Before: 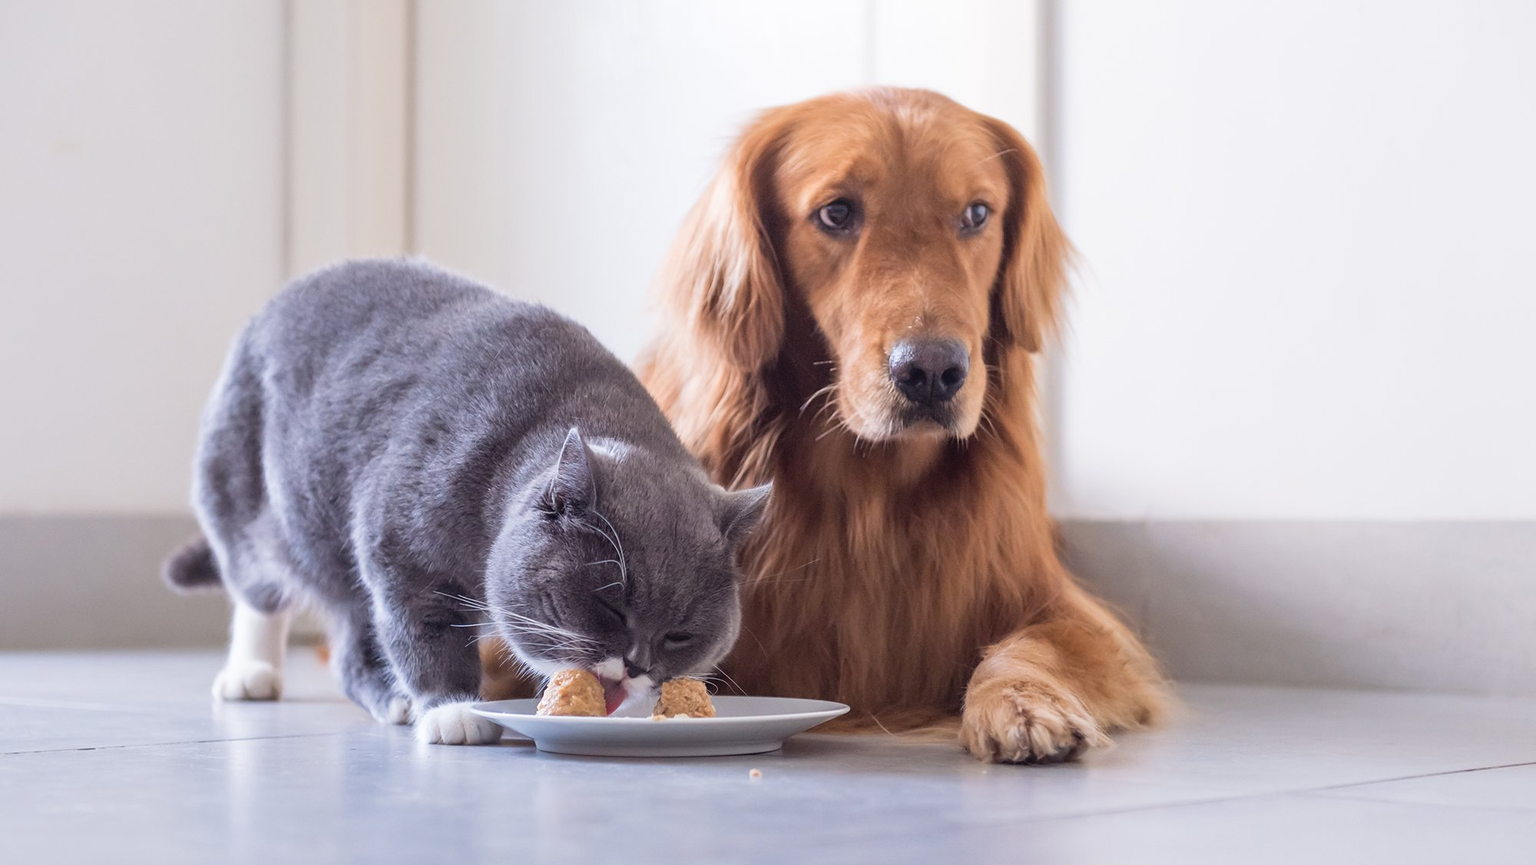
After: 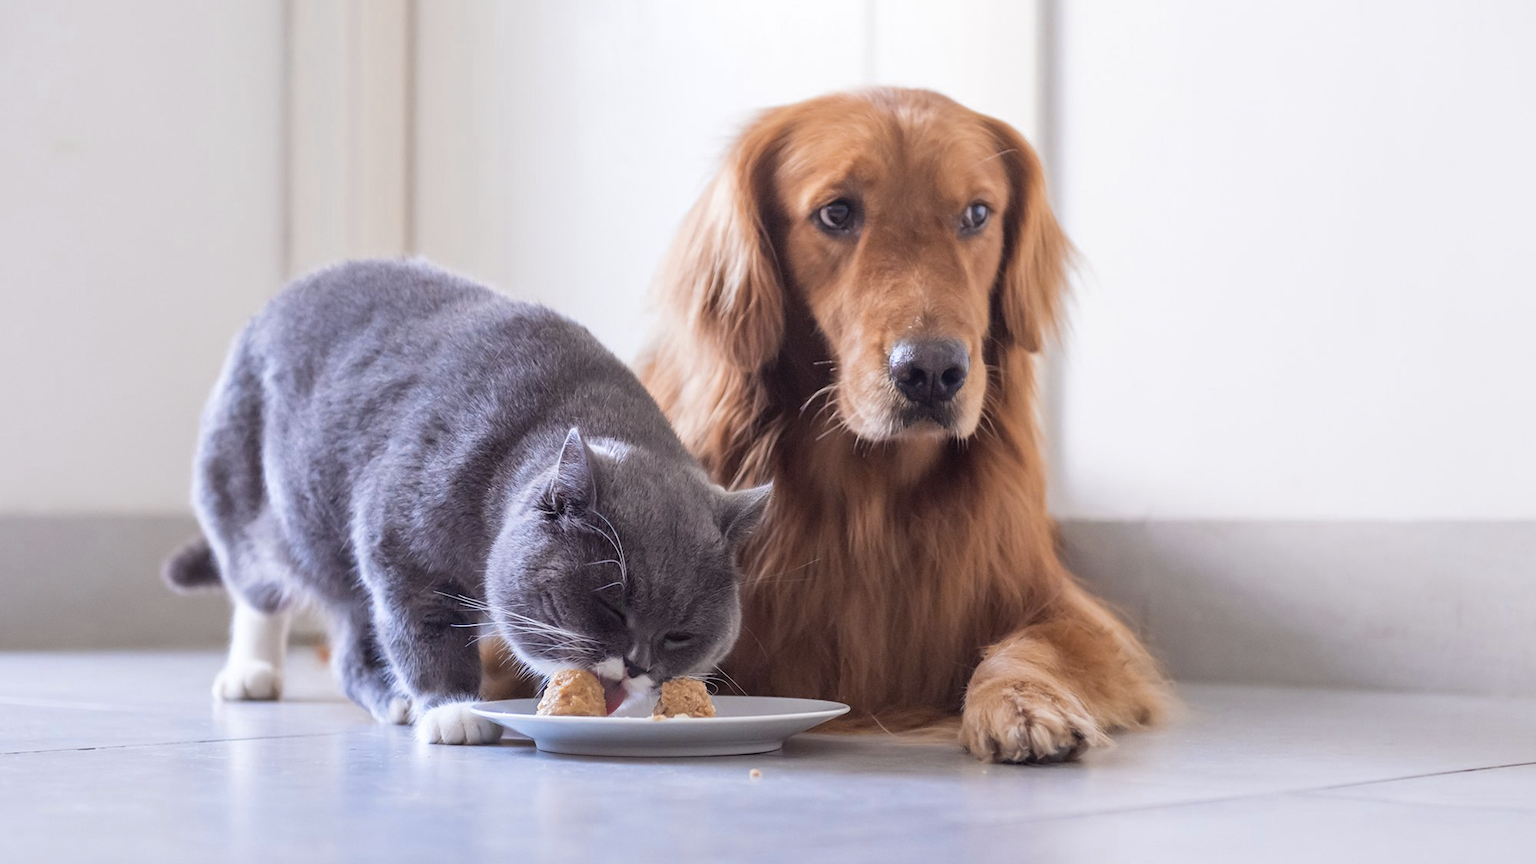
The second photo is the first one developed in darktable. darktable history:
color zones: curves: ch0 [(0.068, 0.464) (0.25, 0.5) (0.48, 0.508) (0.75, 0.536) (0.886, 0.476) (0.967, 0.456)]; ch1 [(0.066, 0.456) (0.25, 0.5) (0.616, 0.508) (0.746, 0.56) (0.934, 0.444)], mix 100.96%
